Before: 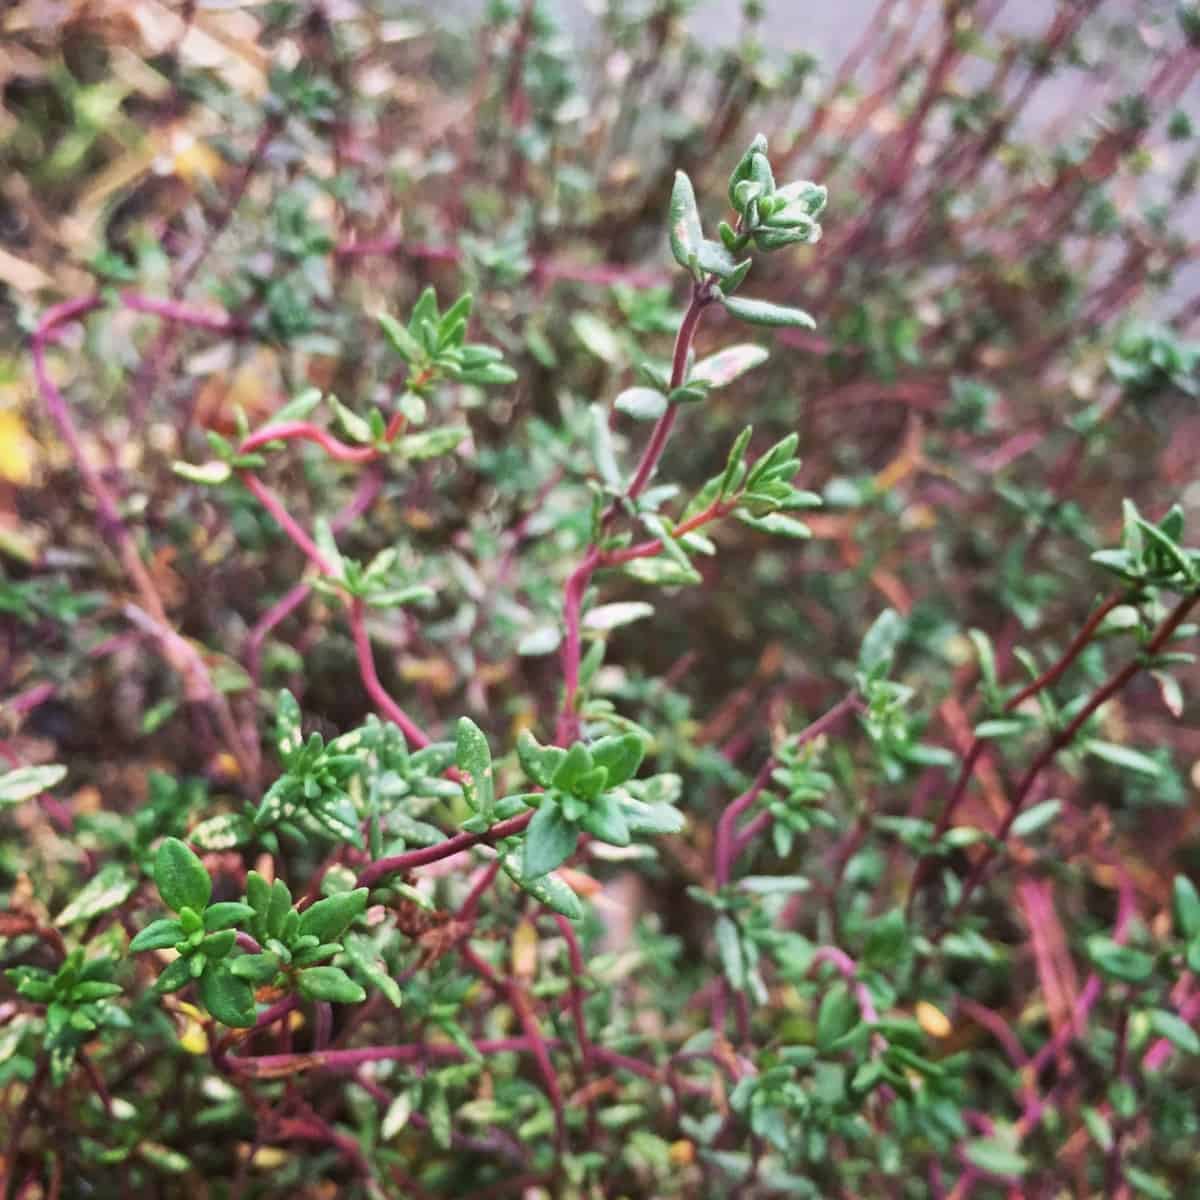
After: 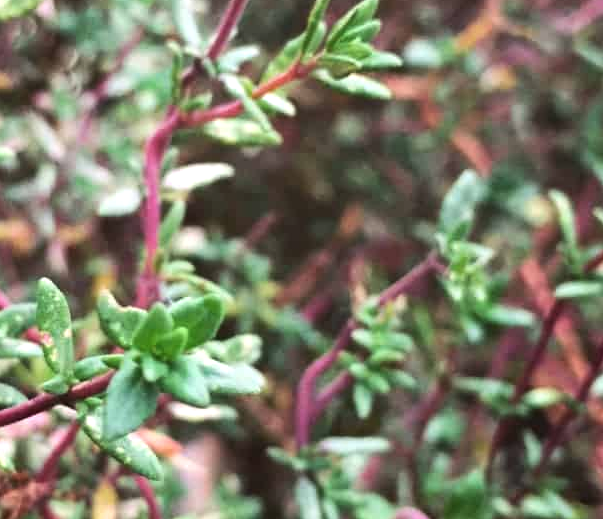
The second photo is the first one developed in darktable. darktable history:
tone equalizer: -8 EV -0.417 EV, -7 EV -0.389 EV, -6 EV -0.333 EV, -5 EV -0.222 EV, -3 EV 0.222 EV, -2 EV 0.333 EV, -1 EV 0.389 EV, +0 EV 0.417 EV, edges refinement/feathering 500, mask exposure compensation -1.57 EV, preserve details no
crop: left 35.03%, top 36.625%, right 14.663%, bottom 20.057%
